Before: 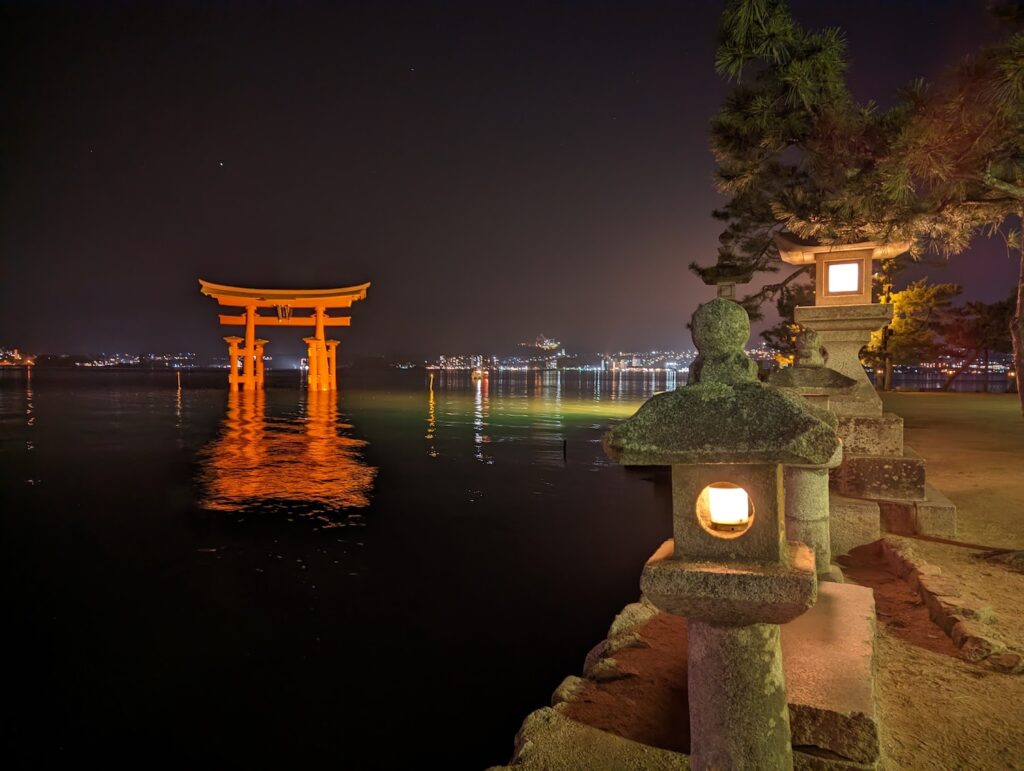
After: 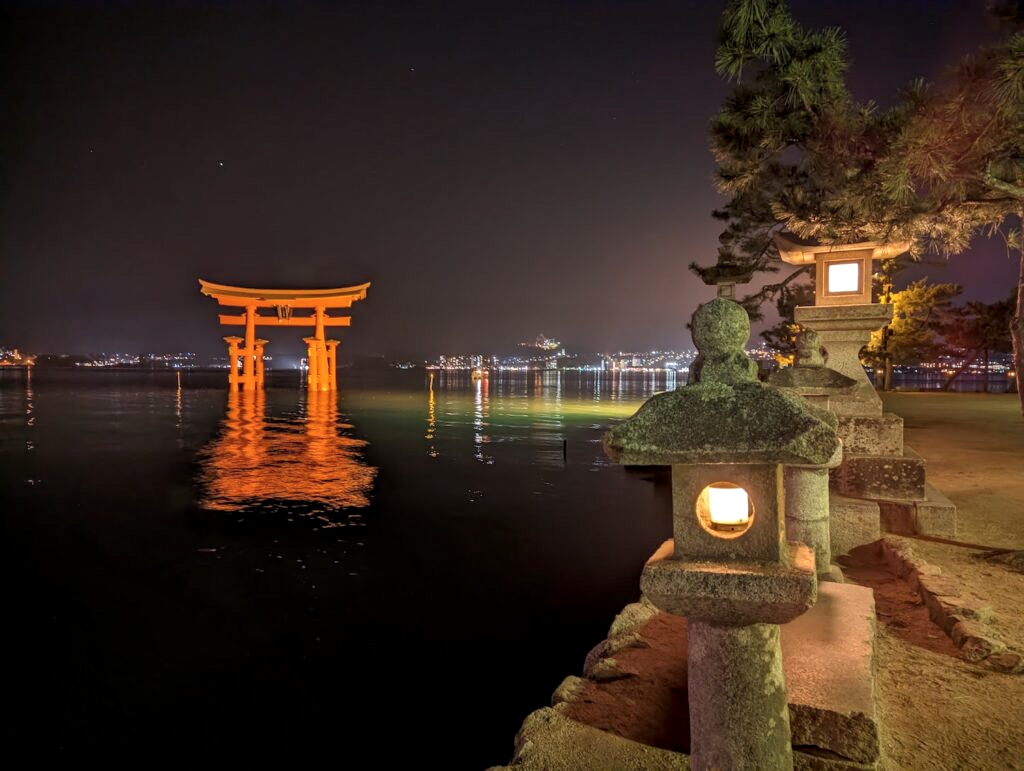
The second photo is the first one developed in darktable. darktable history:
shadows and highlights: shadows 24.77, highlights -23.42
local contrast: detail 130%
